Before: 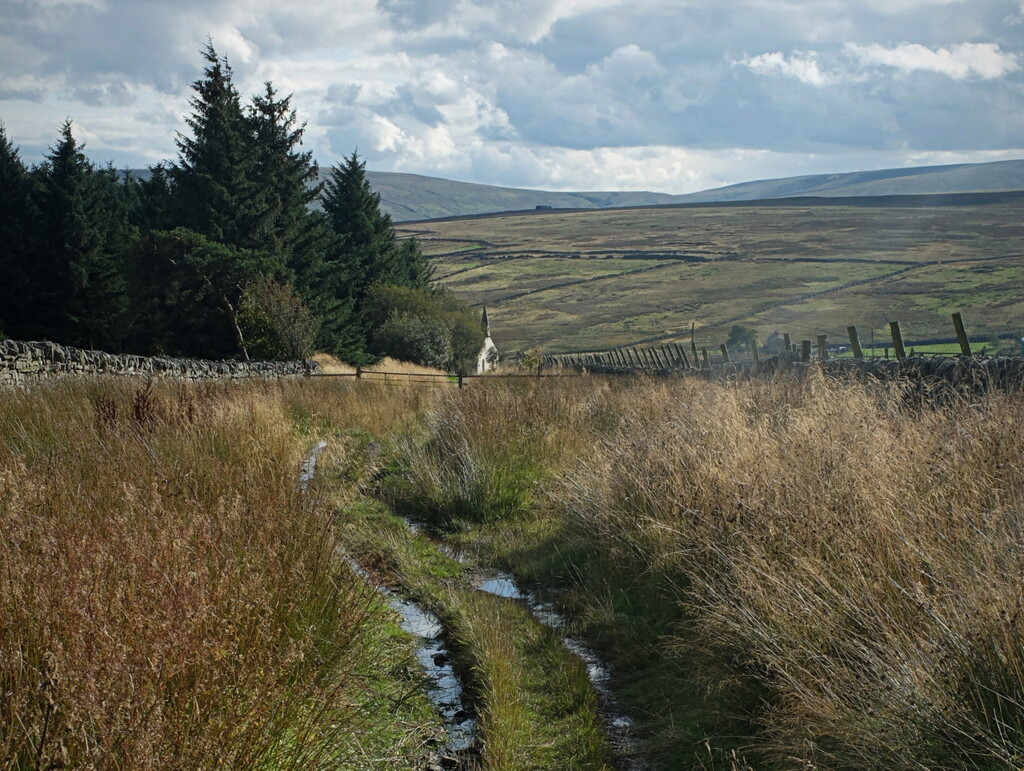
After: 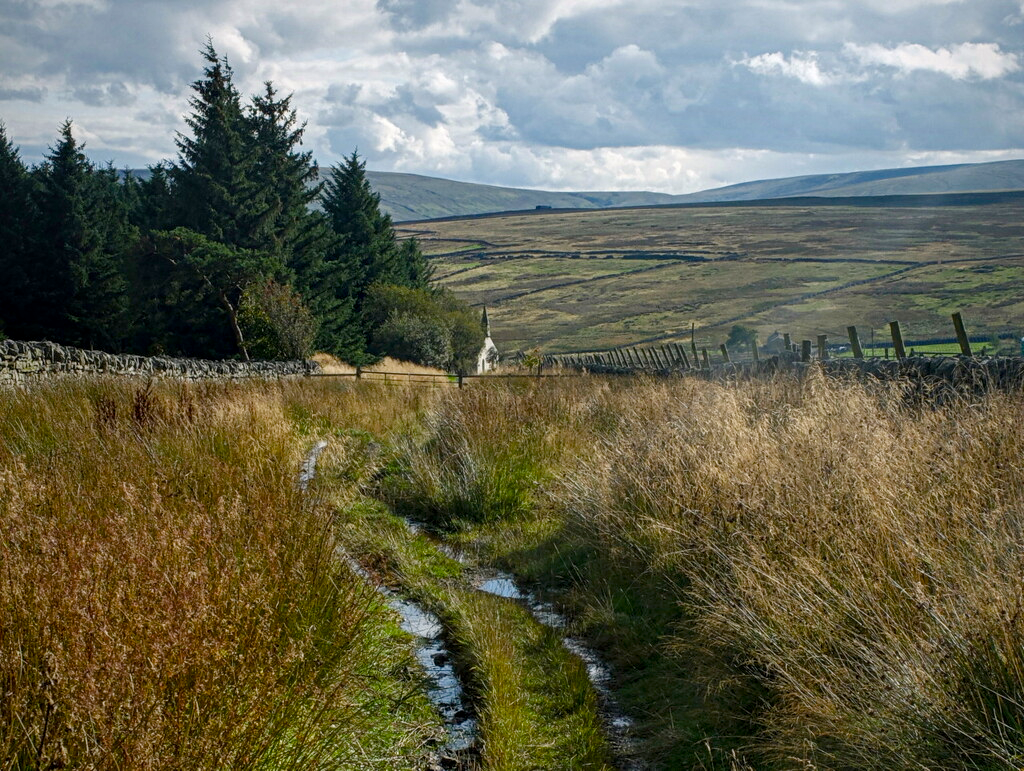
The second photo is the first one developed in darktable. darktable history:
local contrast: detail 130%
color balance rgb: highlights gain › chroma 0.294%, highlights gain › hue 331.1°, perceptual saturation grading › global saturation 20%, perceptual saturation grading › highlights -25.682%, perceptual saturation grading › shadows 50.066%, global vibrance 9.627%
